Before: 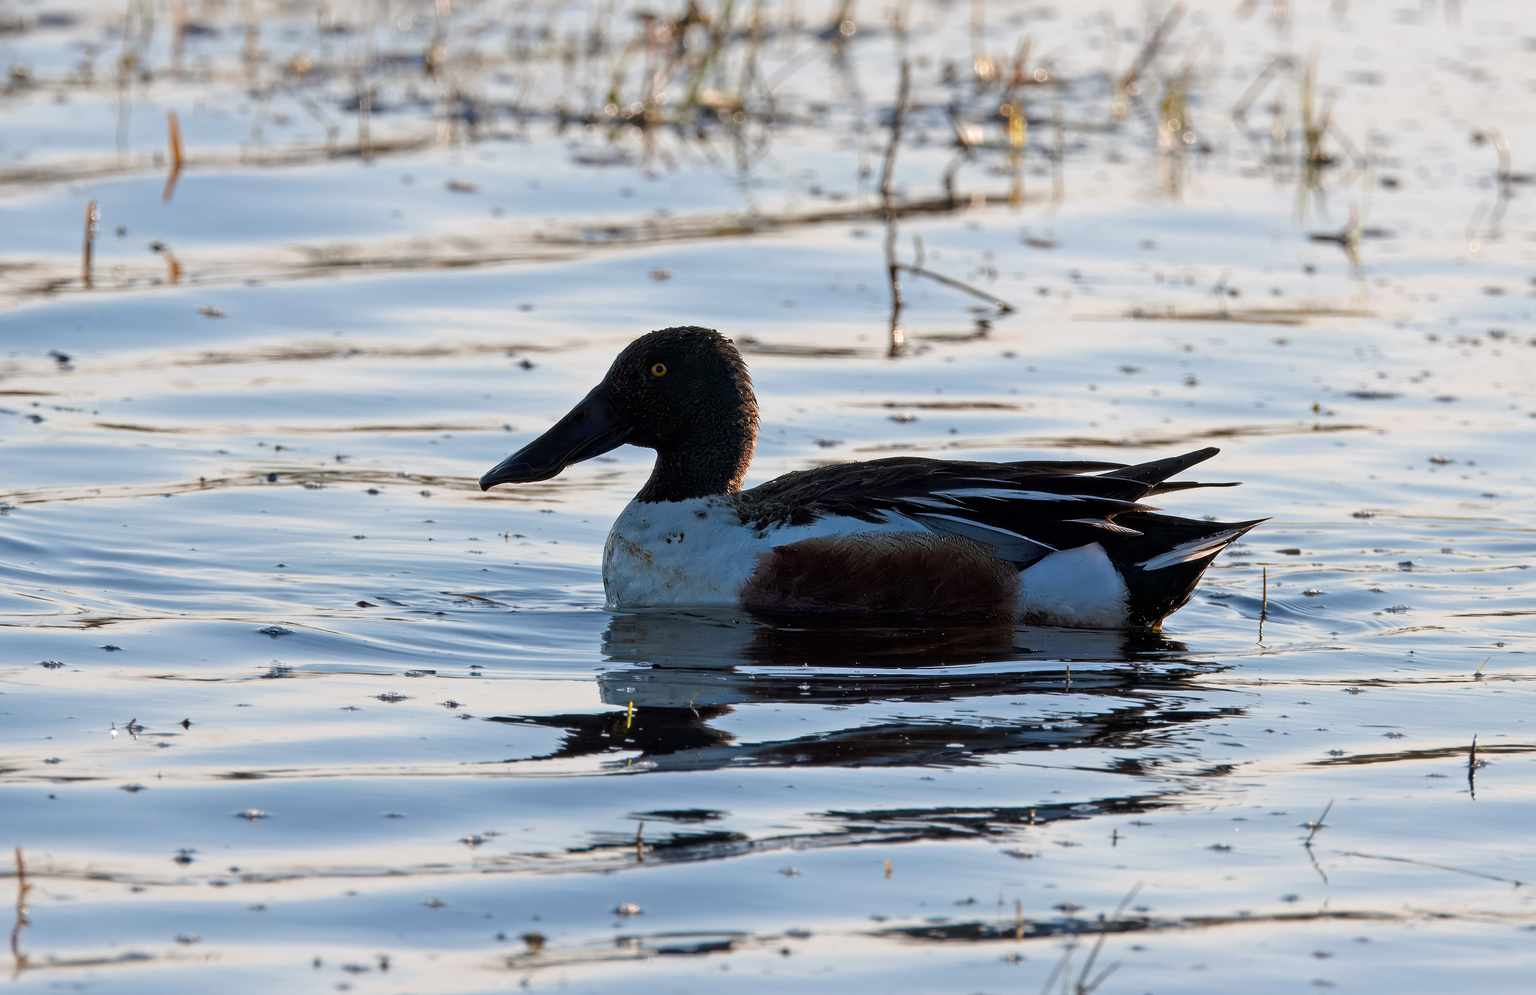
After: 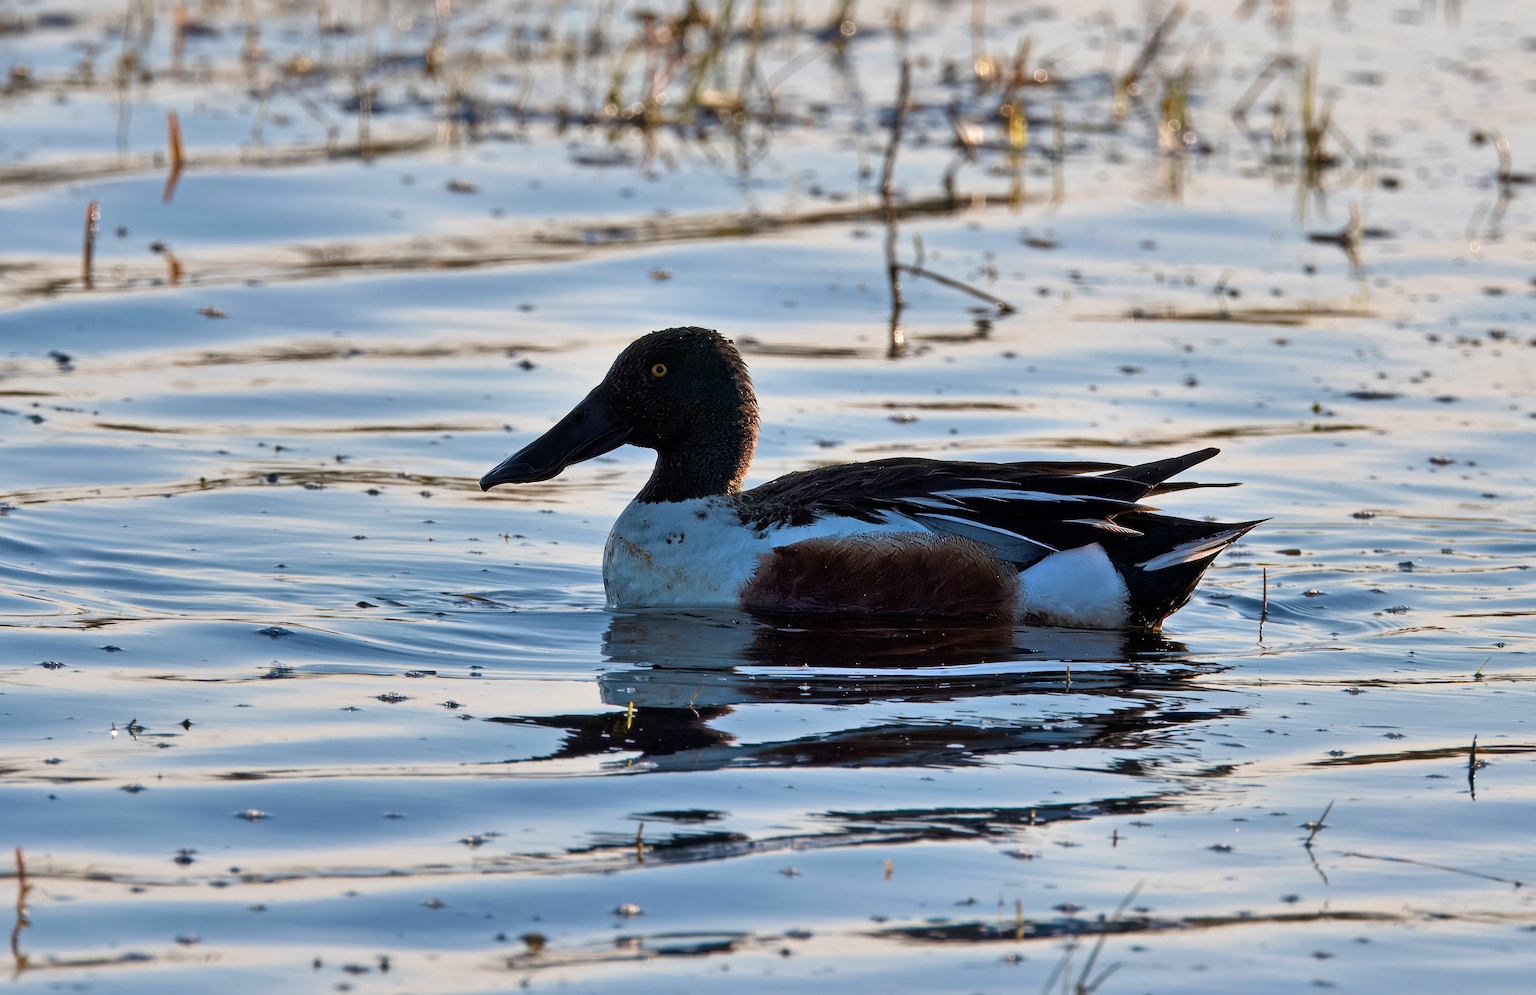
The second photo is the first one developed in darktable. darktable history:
velvia: on, module defaults
shadows and highlights: soften with gaussian
